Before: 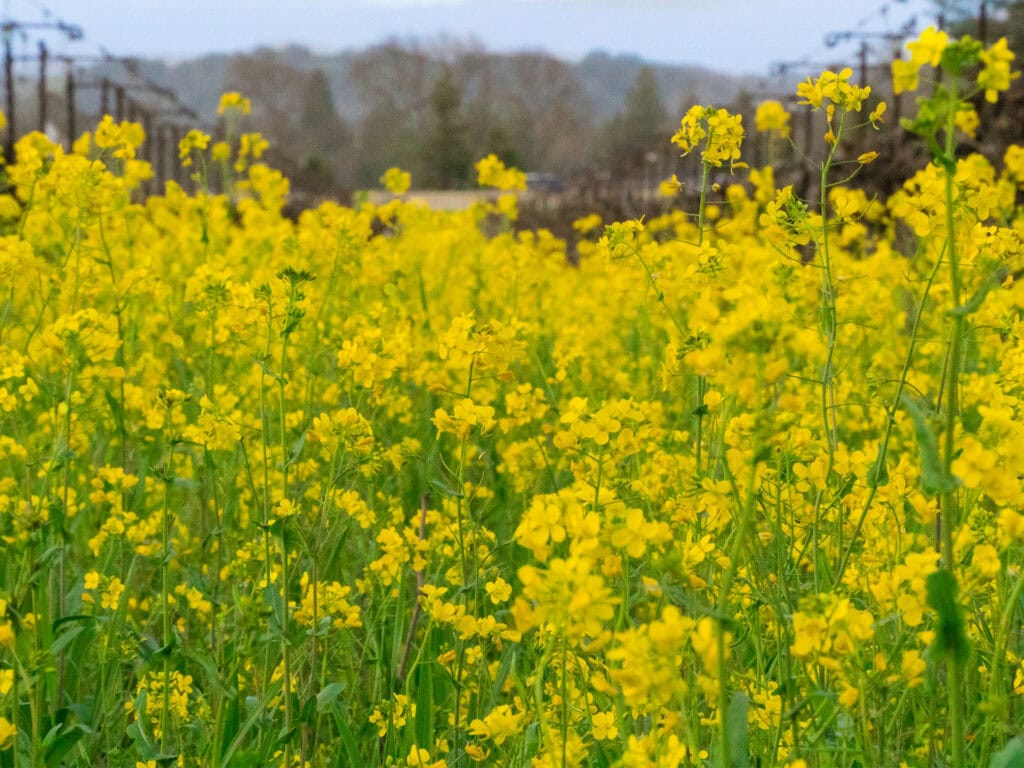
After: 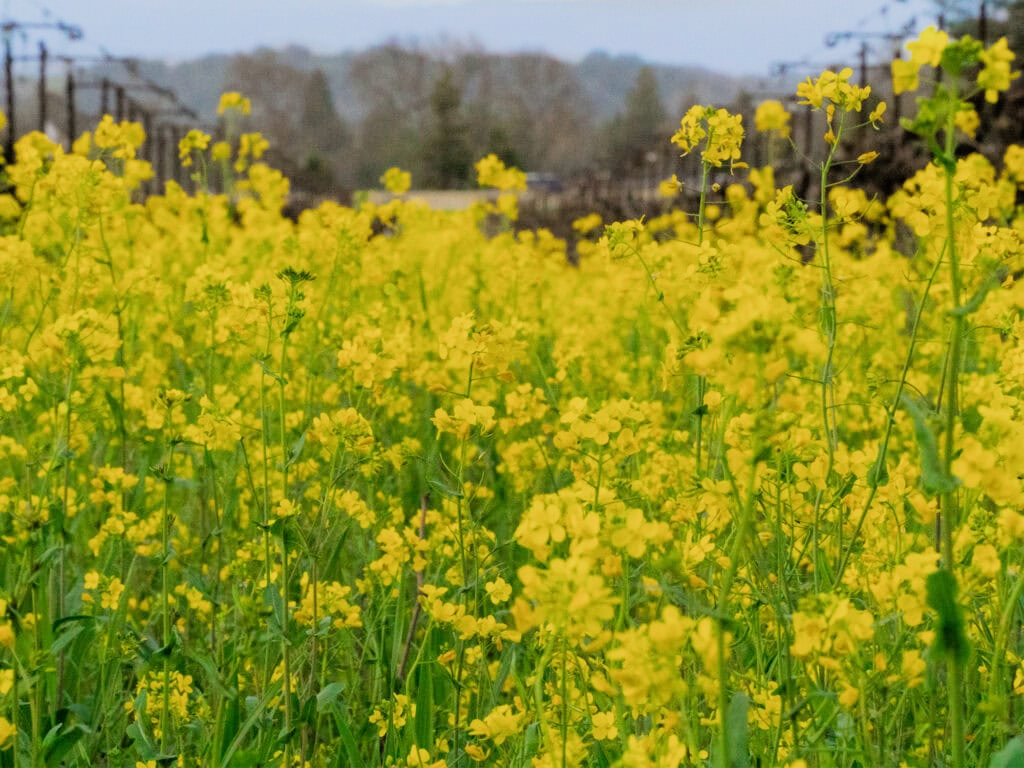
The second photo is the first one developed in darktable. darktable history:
tone equalizer: on, module defaults
filmic rgb: black relative exposure -7.75 EV, white relative exposure 4.4 EV, threshold 3 EV, hardness 3.76, latitude 50%, contrast 1.1, color science v5 (2021), contrast in shadows safe, contrast in highlights safe, enable highlight reconstruction true
